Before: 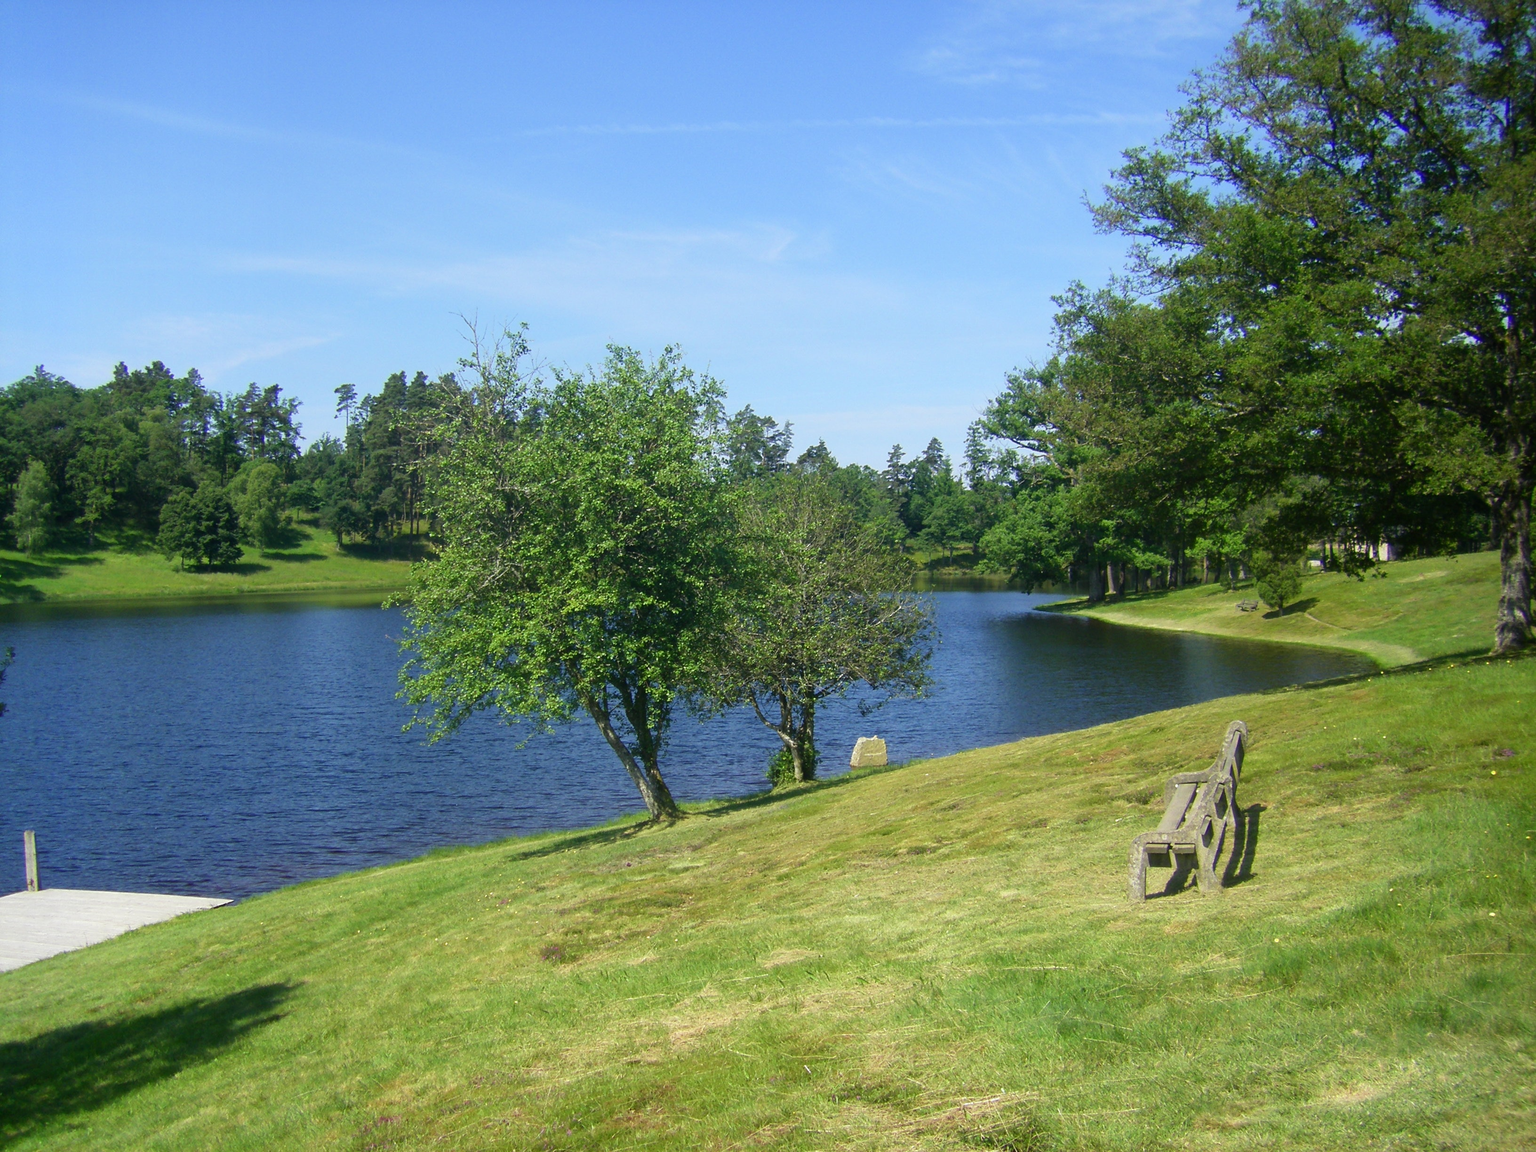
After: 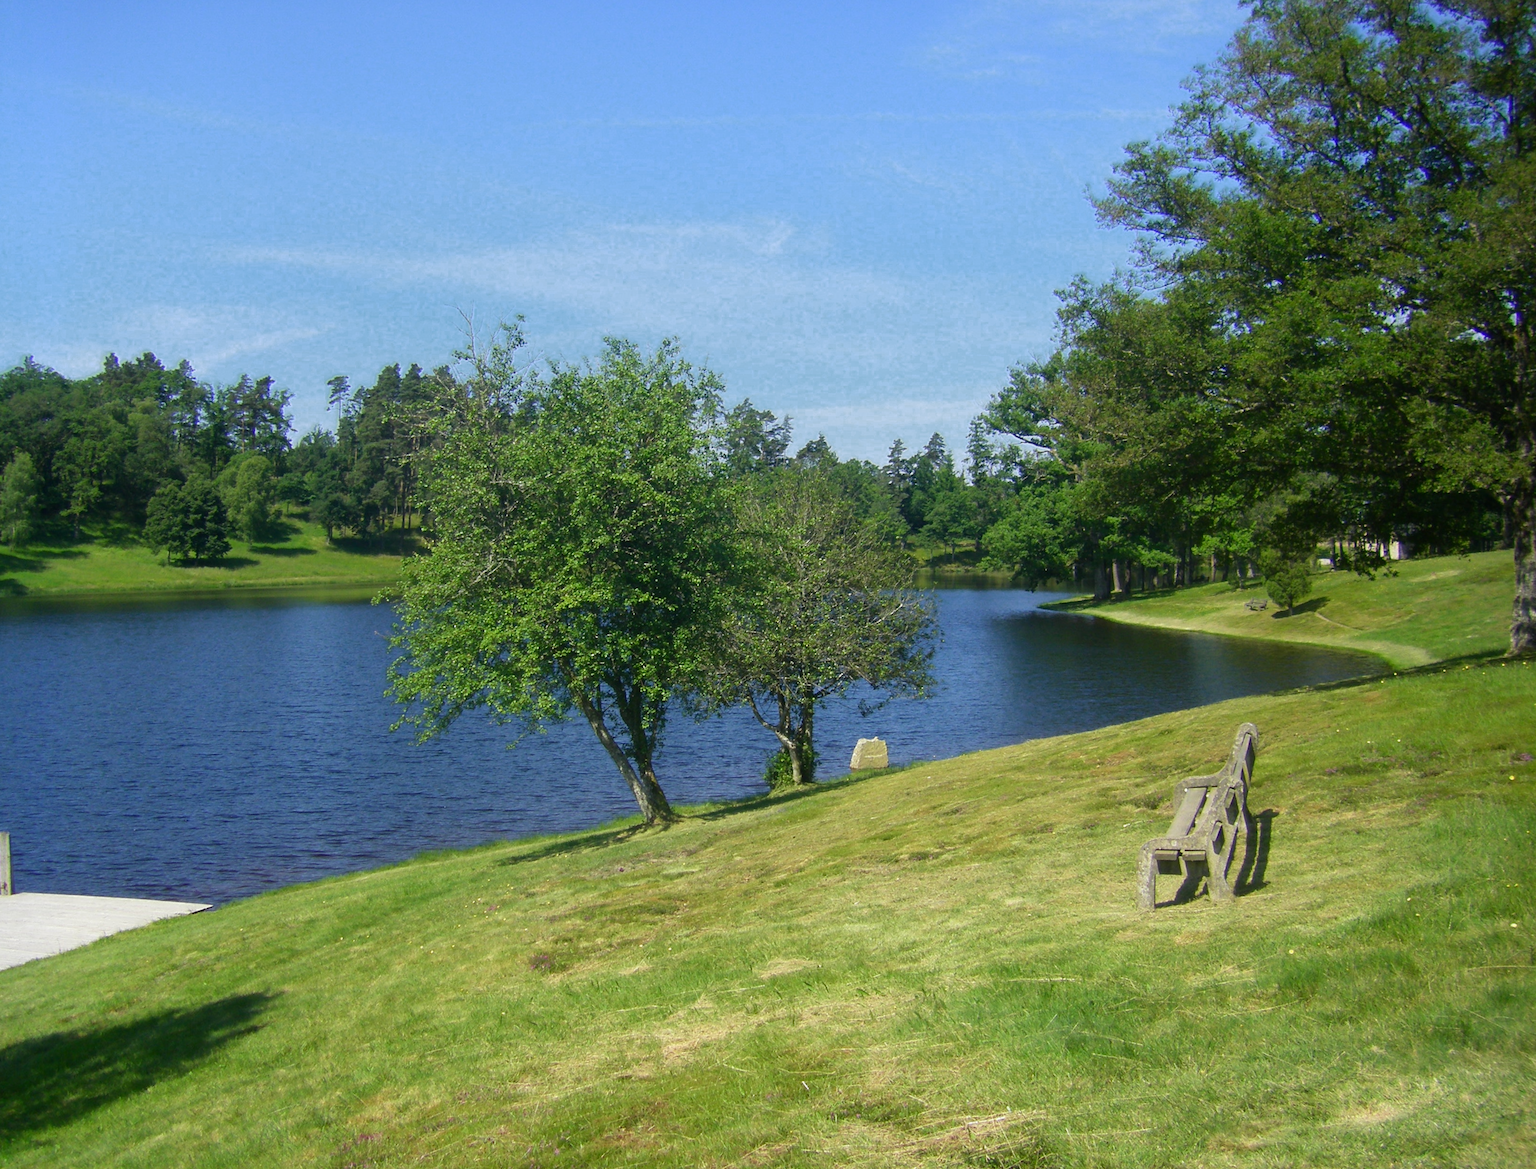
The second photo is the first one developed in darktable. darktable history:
rotate and perspective: rotation 0.226°, lens shift (vertical) -0.042, crop left 0.023, crop right 0.982, crop top 0.006, crop bottom 0.994
color zones: curves: ch0 [(0.25, 0.5) (0.636, 0.25) (0.75, 0.5)]
